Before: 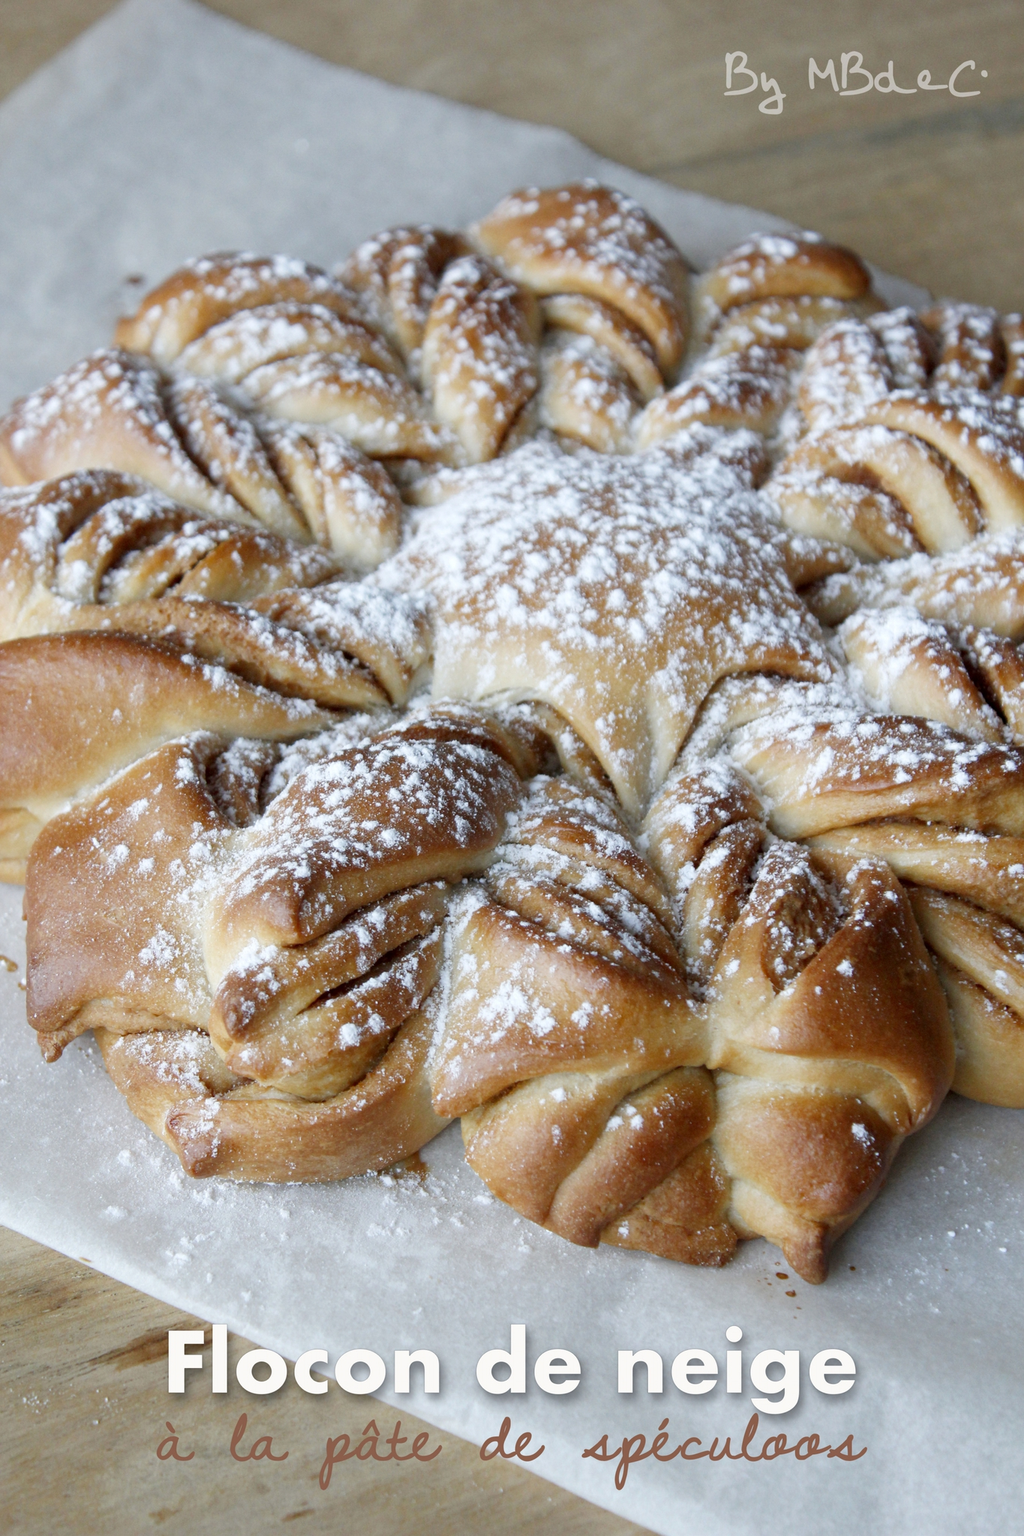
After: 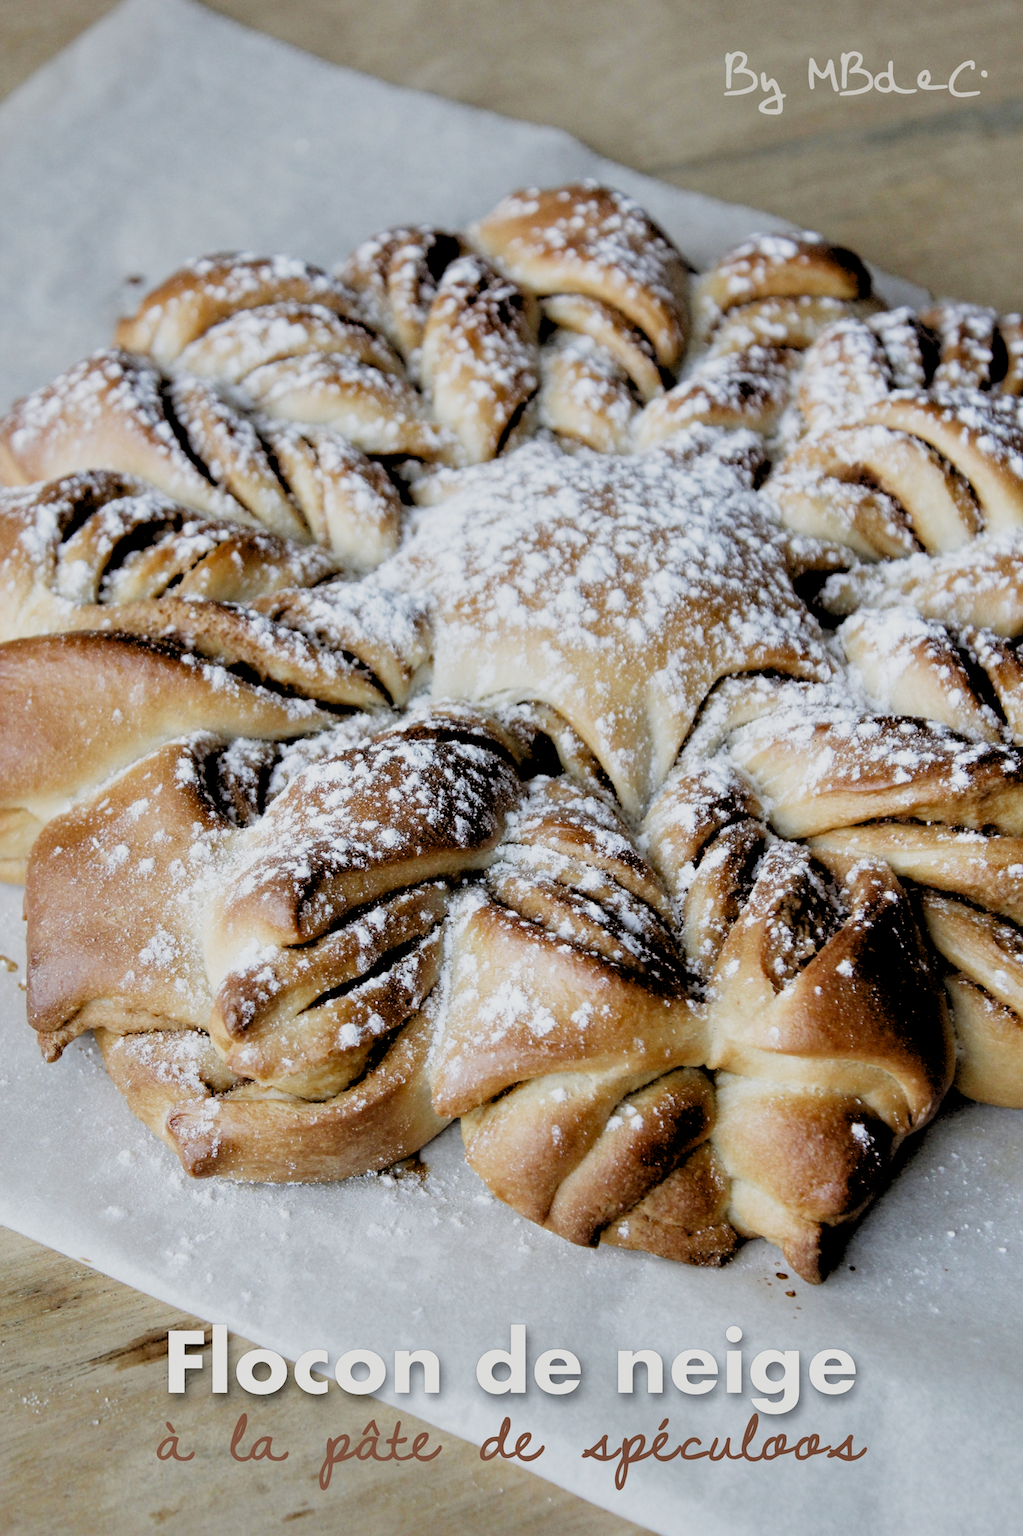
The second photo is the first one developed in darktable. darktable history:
rgb levels: levels [[0.013, 0.434, 0.89], [0, 0.5, 1], [0, 0.5, 1]]
filmic rgb: black relative exposure -13 EV, threshold 3 EV, target white luminance 85%, hardness 6.3, latitude 42.11%, contrast 0.858, shadows ↔ highlights balance 8.63%, color science v4 (2020), enable highlight reconstruction true
contrast equalizer: y [[0.601, 0.6, 0.598, 0.598, 0.6, 0.601], [0.5 ×6], [0.5 ×6], [0 ×6], [0 ×6]]
